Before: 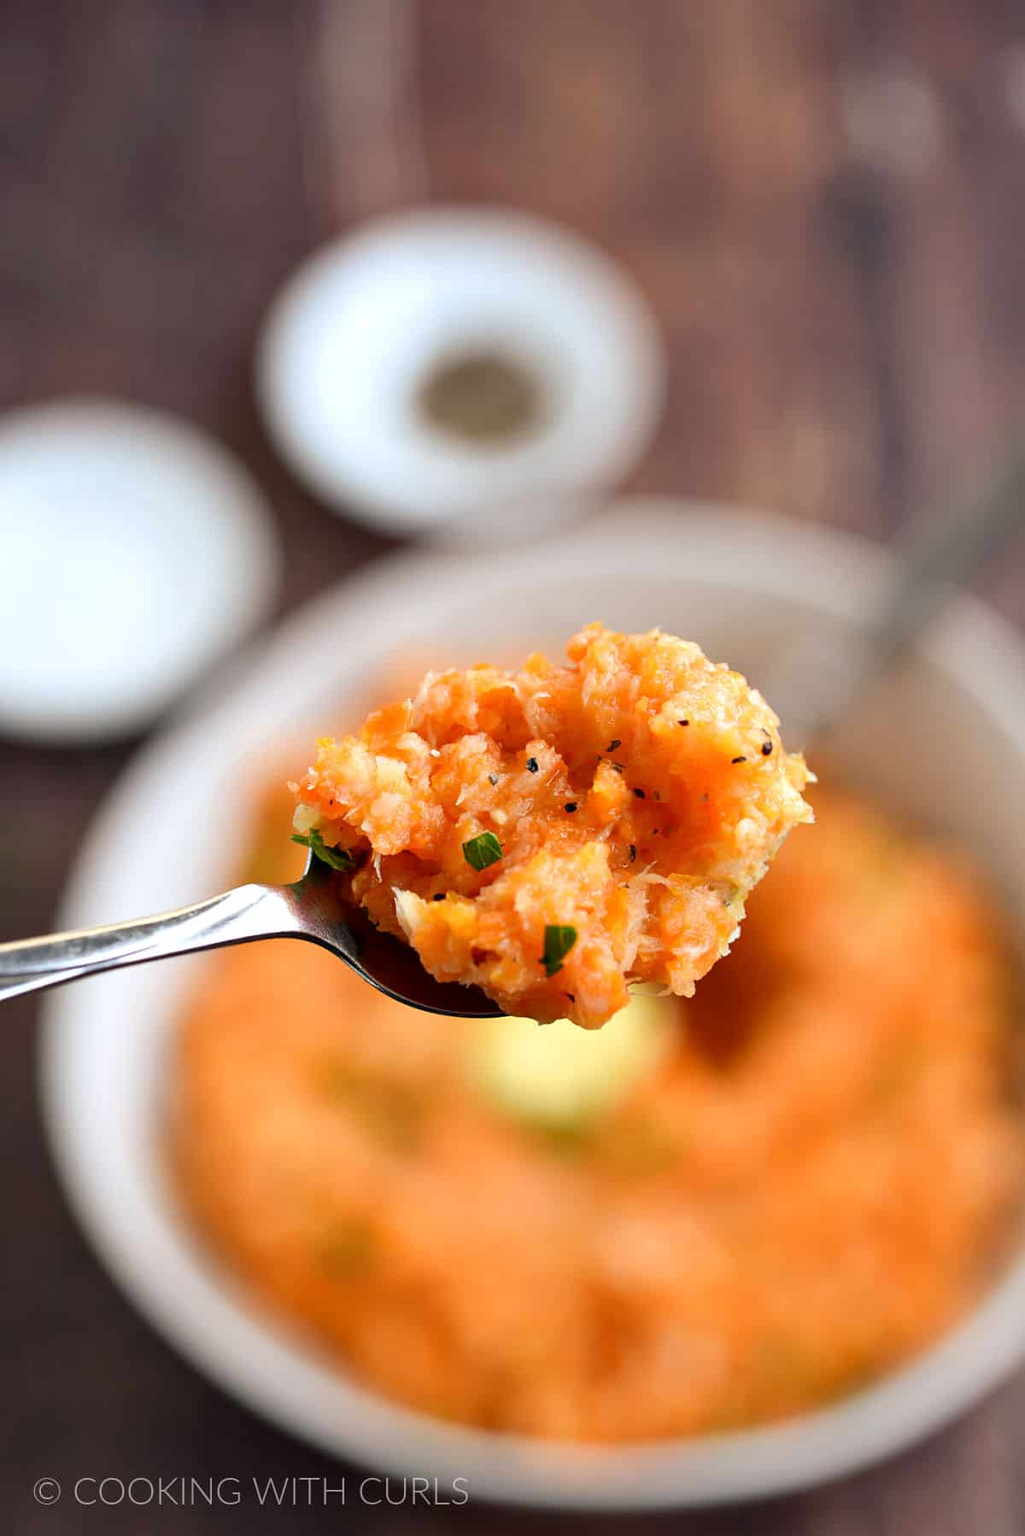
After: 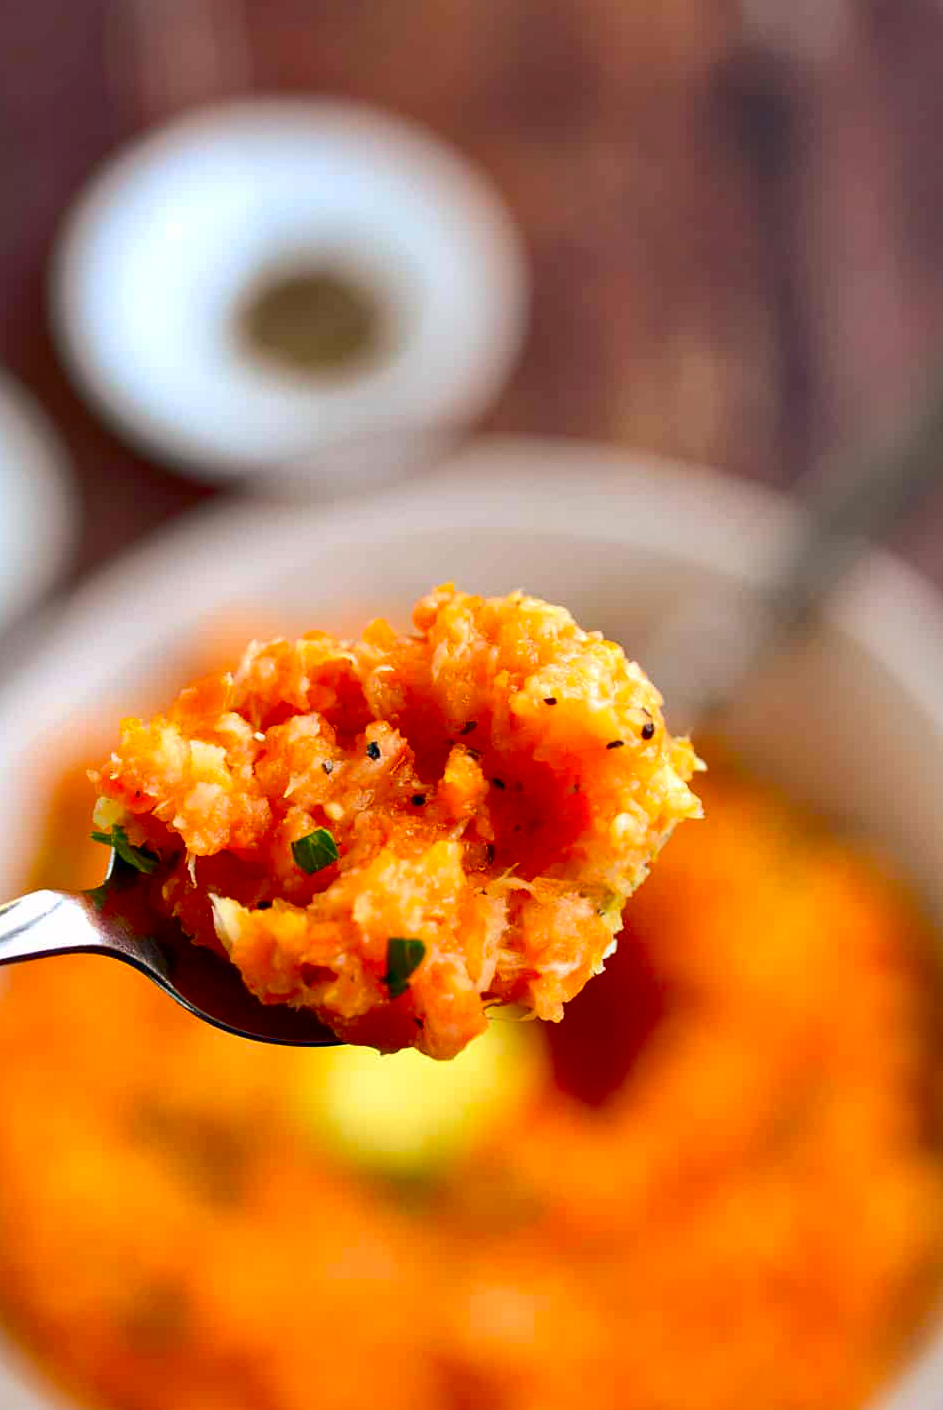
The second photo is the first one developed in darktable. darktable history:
contrast brightness saturation: contrast 0.213, brightness -0.1, saturation 0.206
color balance rgb: highlights gain › chroma 0.112%, highlights gain › hue 331.25°, linear chroma grading › shadows -3.299%, linear chroma grading › highlights -3.129%, perceptual saturation grading › global saturation 25.084%
crop and rotate: left 20.858%, top 8.078%, right 0.481%, bottom 13.483%
shadows and highlights: on, module defaults
